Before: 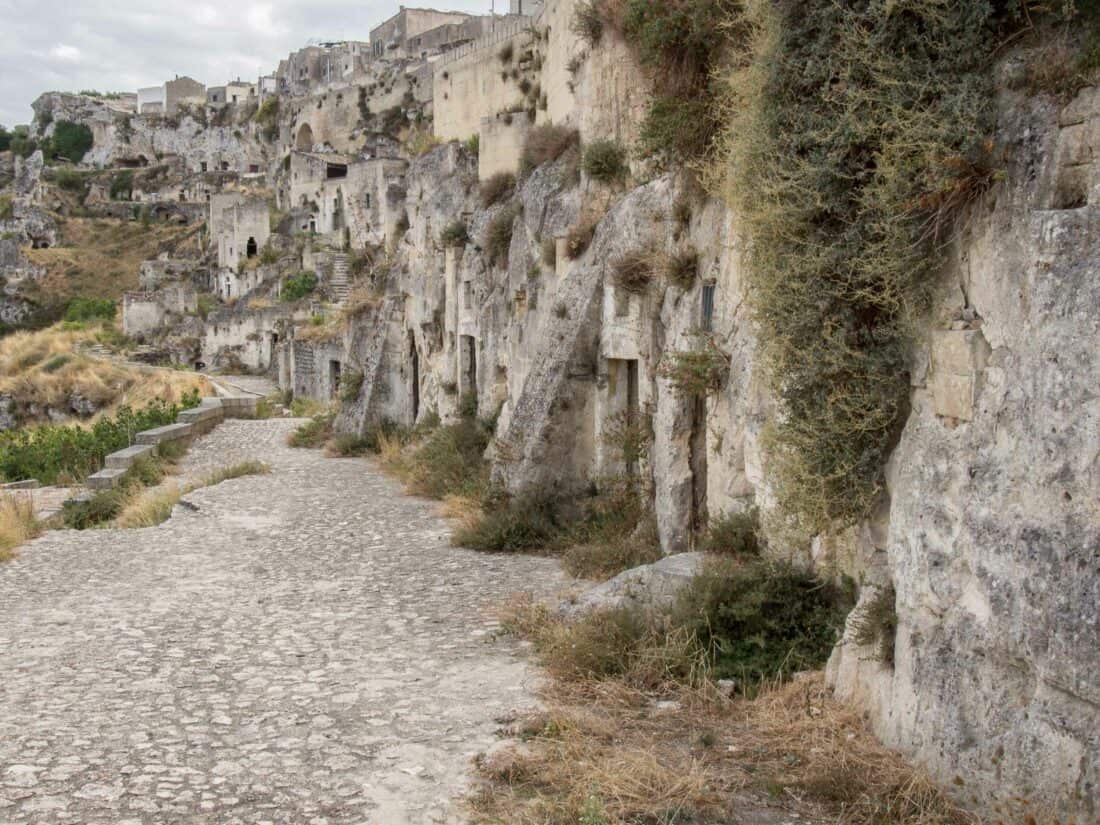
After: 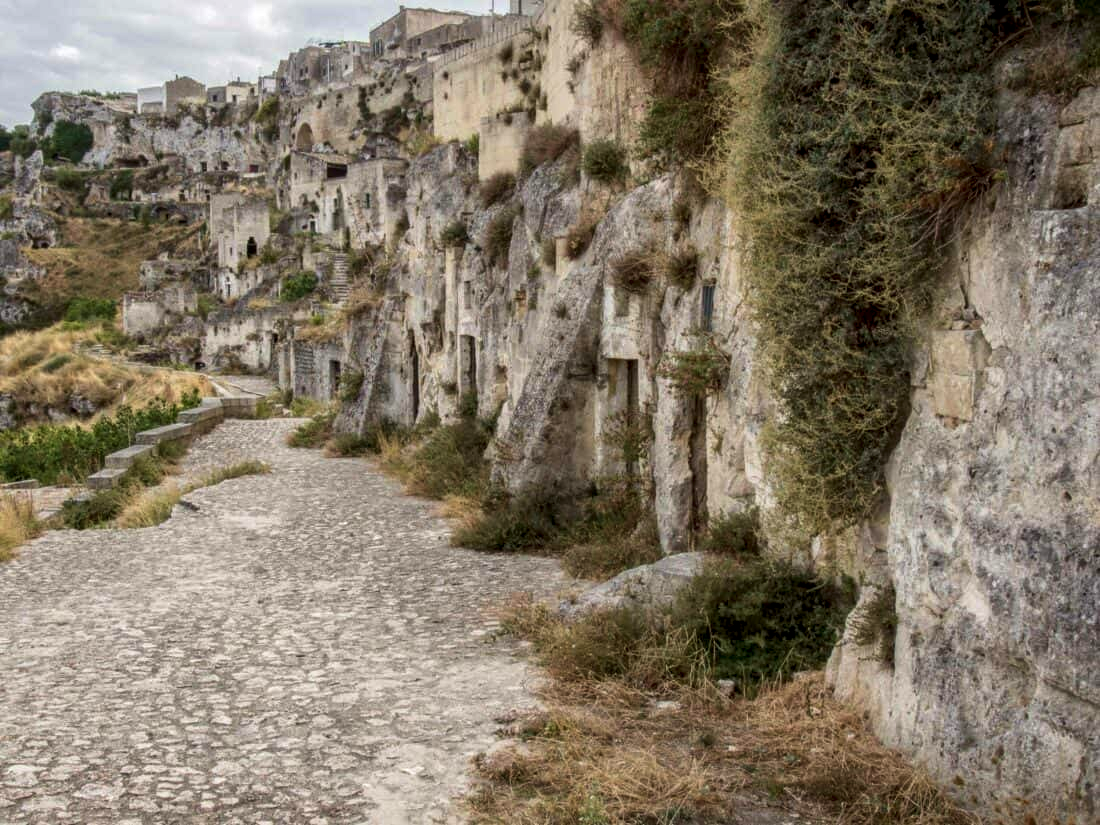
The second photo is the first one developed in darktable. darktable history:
velvia: on, module defaults
local contrast: on, module defaults
contrast brightness saturation: brightness -0.092
